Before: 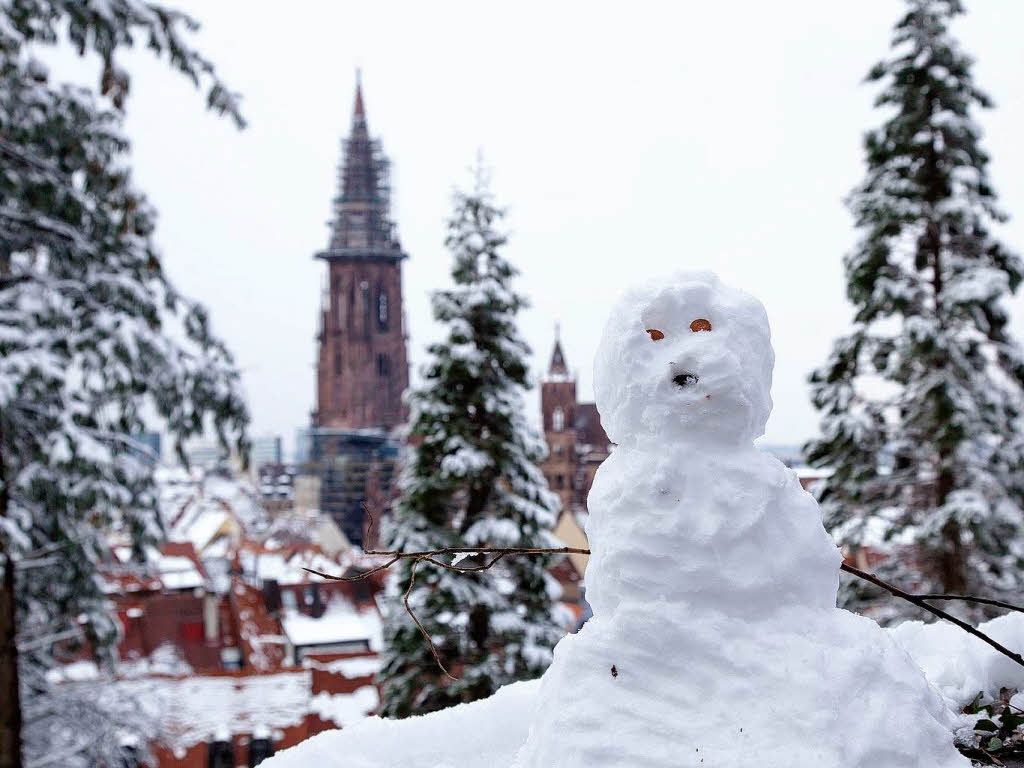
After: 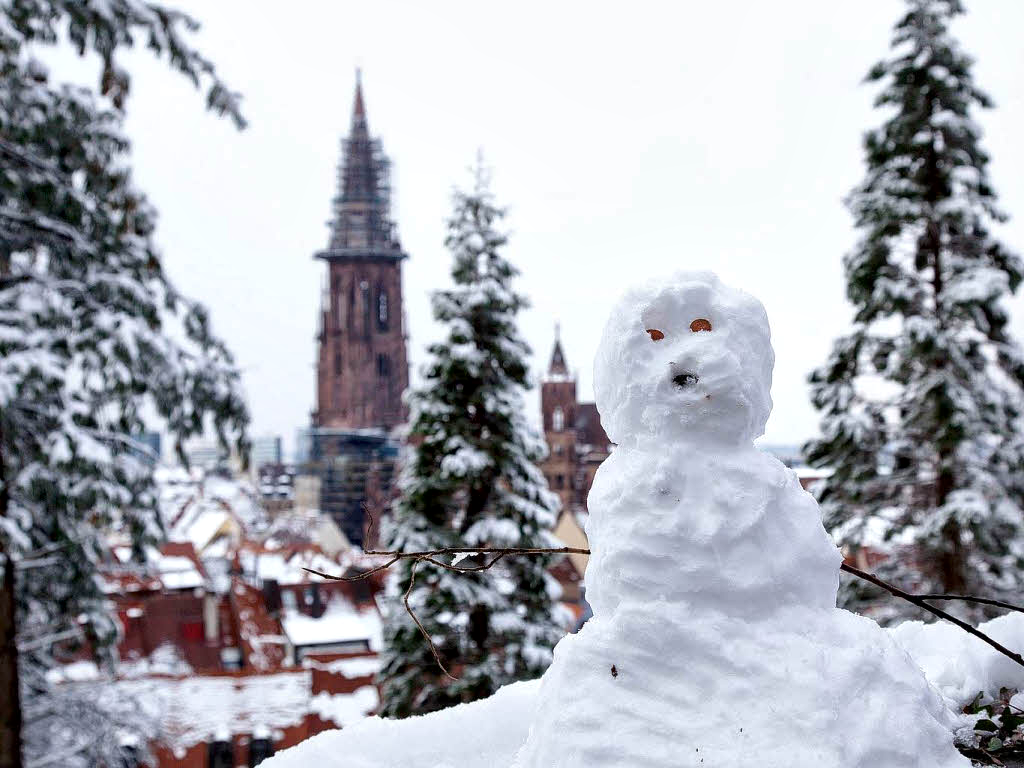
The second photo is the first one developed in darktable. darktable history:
contrast brightness saturation: contrast 0.075
local contrast: mode bilateral grid, contrast 20, coarseness 49, detail 143%, midtone range 0.2
